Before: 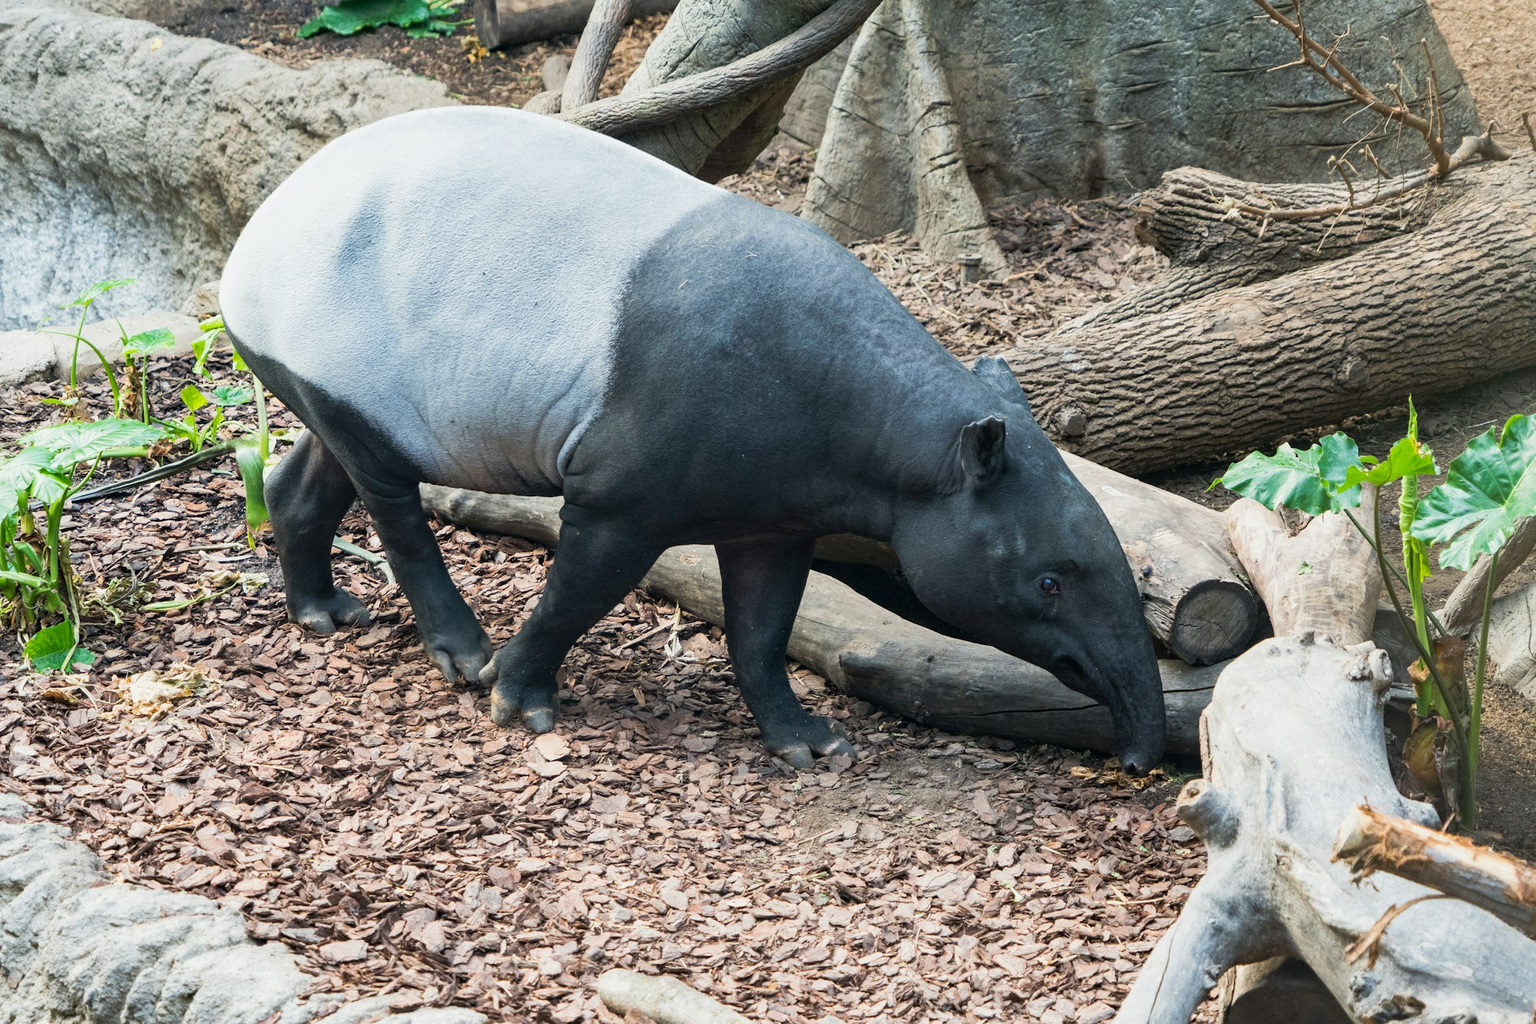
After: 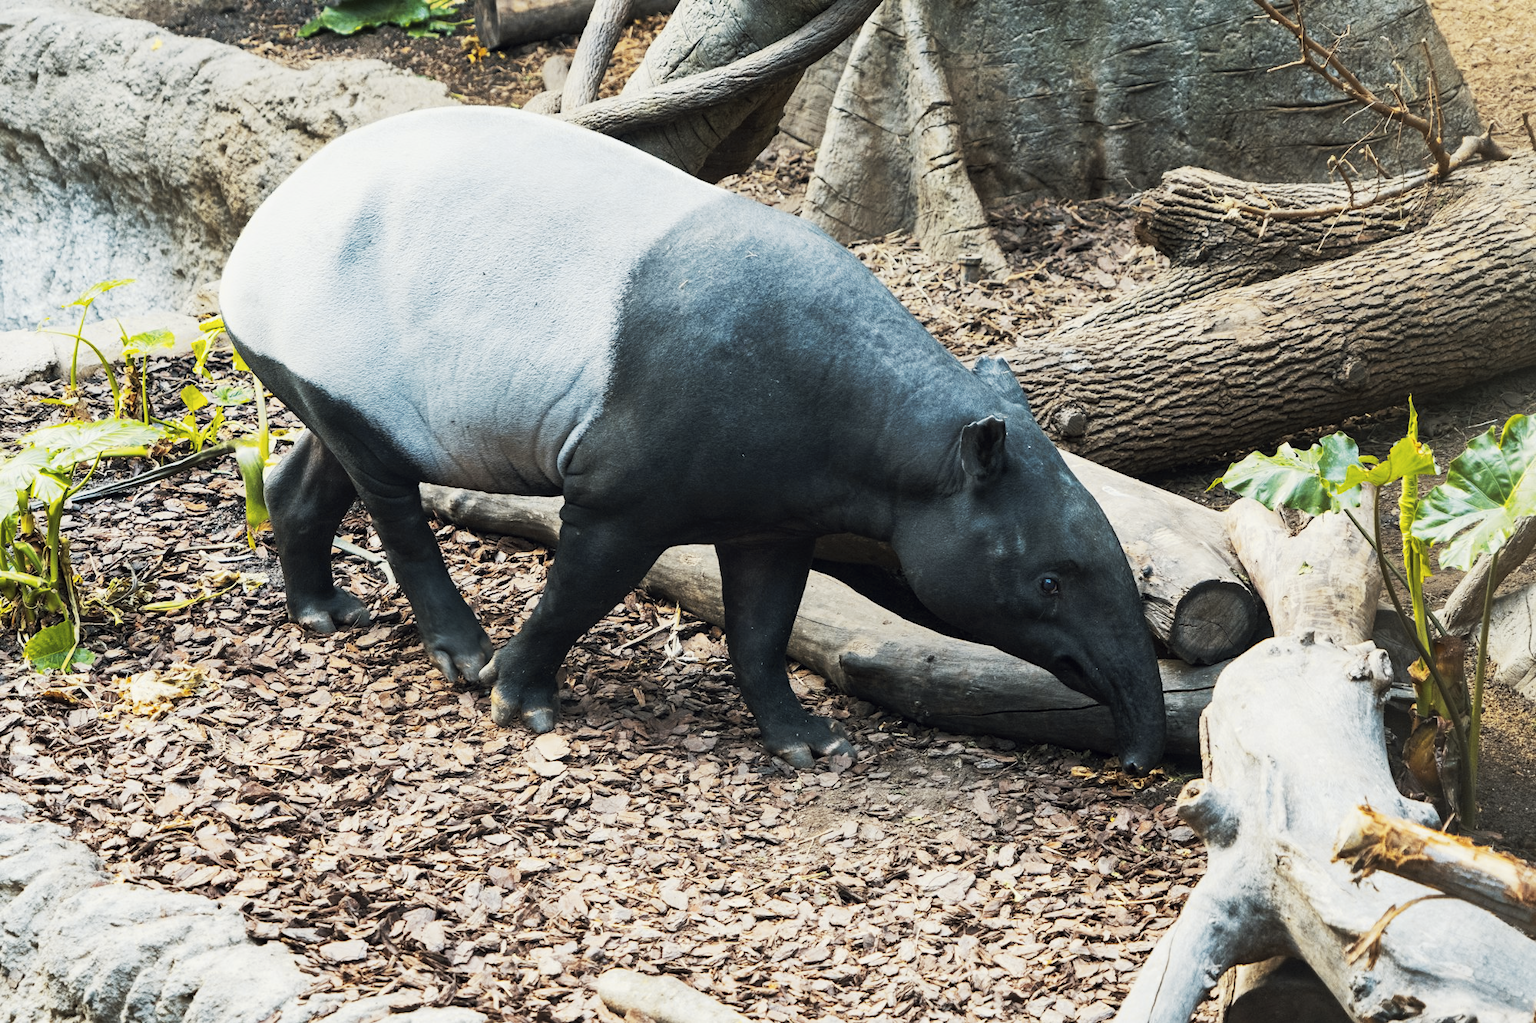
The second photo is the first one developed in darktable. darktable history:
tone curve: curves: ch0 [(0, 0) (0.003, 0.003) (0.011, 0.012) (0.025, 0.023) (0.044, 0.04) (0.069, 0.056) (0.1, 0.082) (0.136, 0.107) (0.177, 0.144) (0.224, 0.186) (0.277, 0.237) (0.335, 0.297) (0.399, 0.37) (0.468, 0.465) (0.543, 0.567) (0.623, 0.68) (0.709, 0.782) (0.801, 0.86) (0.898, 0.924) (1, 1)], preserve colors none
color look up table: target L [94.13, 95.35, 91.36, 88.11, 83.29, 75.98, 74.02, 72.18, 66.77, 60.38, 50.93, 49.86, 30.43, 4.408, 200.19, 86.67, 77.42, 65.94, 65.92, 60.21, 59.46, 46.97, 44.84, 39.09, 36.39, 31.78, 13.51, 97.26, 80.91, 71.28, 64.75, 55.59, 51.58, 47.99, 60.44, 50.94, 40.8, 26.08, 25.33, 33.17, 24.02, 3.501, 5.732, 92.82, 87.3, 74.1, 63.35, 43.56, 34.42], target a [-14.23, -16.59, -34.59, -25.34, -29.38, -10.45, -26.59, -8.973, -1.666, -21.8, -6.462, -16.44, -13.68, 1.397, 0, -3.886, 5.66, 31.42, 15.2, 30.73, 35.53, 56.84, 24.32, 48.8, 5.058, 19.28, 30.7, -0.65, 11.97, 8.402, -0.59, 42.14, 50.32, 54.1, -16.56, -0.172, 19.02, 36.82, 36.6, -0.353, 25.89, 13.77, 21.53, -17.42, -9.694, -20.07, -21.57, -8.127, -10.71], target b [82.62, 70.12, 73.42, 66.64, 67.61, 59.88, 21.51, 15.9, 38.32, 44.31, 40.79, 35.04, 19.25, 3.986, 0, 70.07, 62.73, 2.403, 29.97, 52.06, 35.97, 56.7, 6.663, 40.54, 11.4, 37.08, 18.1, 2.5, -4.954, -20.41, 0.997, -23.49, 1.114, -18.97, -35.62, -39.17, -24.37, -46.94, -8.436, -29.36, -51.85, -10.62, -42.31, 0.335, -11.04, -25.54, 1.727, -16.47, -2.243], num patches 49
